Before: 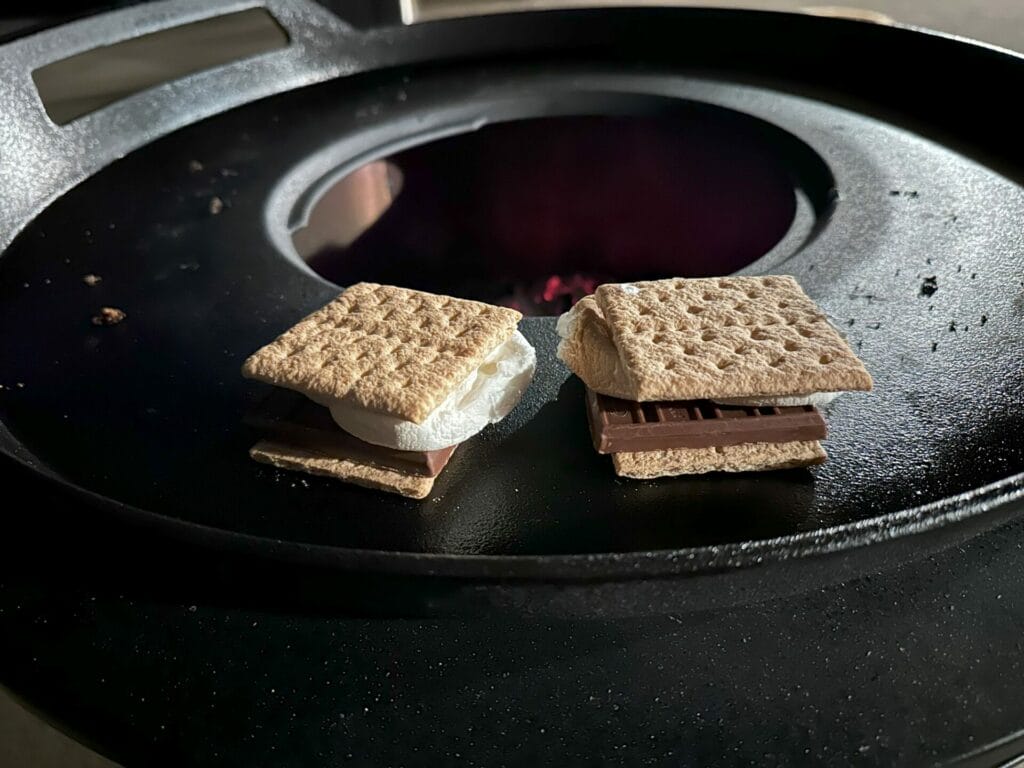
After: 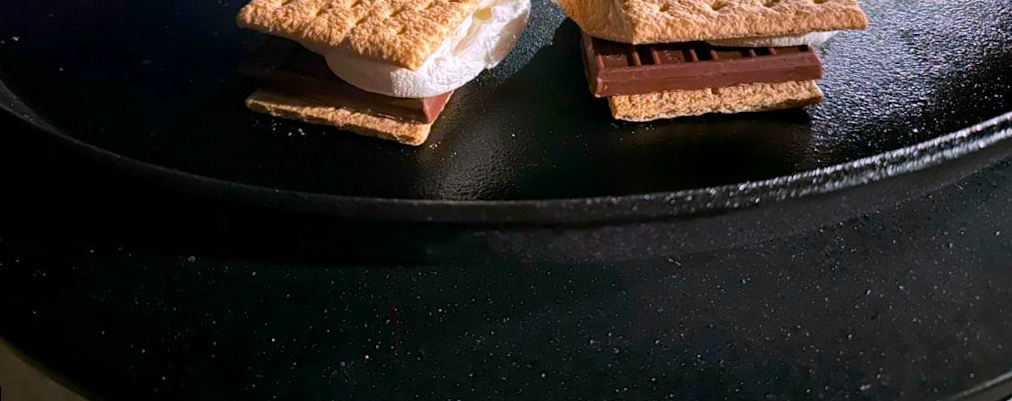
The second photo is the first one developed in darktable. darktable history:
rotate and perspective: rotation -1°, crop left 0.011, crop right 0.989, crop top 0.025, crop bottom 0.975
crop and rotate: top 46.237%
color balance rgb: perceptual saturation grading › global saturation 30%, global vibrance 20%
white balance: red 1.05, blue 1.072
